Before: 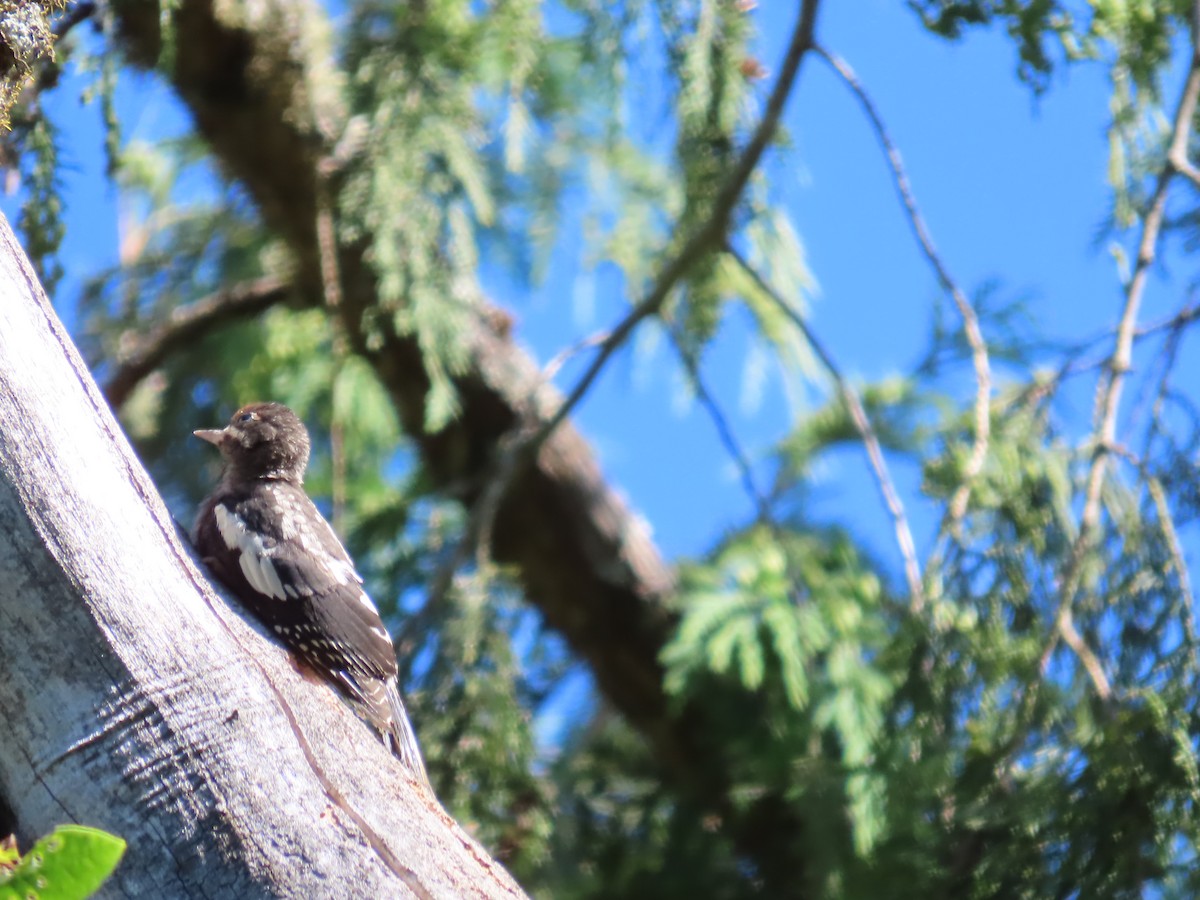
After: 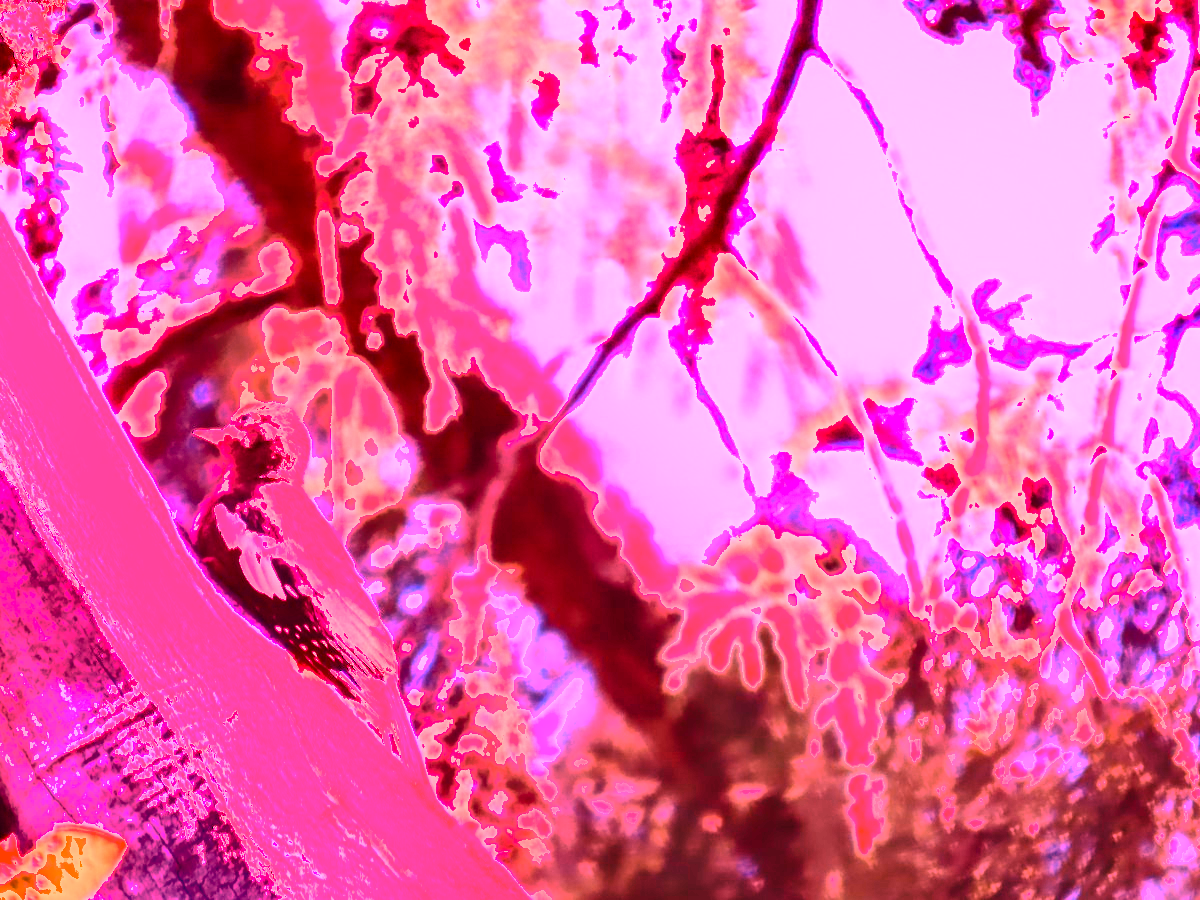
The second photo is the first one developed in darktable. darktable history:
white balance: red 4.26, blue 1.802
shadows and highlights: low approximation 0.01, soften with gaussian
tone curve: curves: ch0 [(0, 0) (0.003, 0.006) (0.011, 0.014) (0.025, 0.024) (0.044, 0.035) (0.069, 0.046) (0.1, 0.074) (0.136, 0.115) (0.177, 0.161) (0.224, 0.226) (0.277, 0.293) (0.335, 0.364) (0.399, 0.441) (0.468, 0.52) (0.543, 0.58) (0.623, 0.657) (0.709, 0.72) (0.801, 0.794) (0.898, 0.883) (1, 1)], preserve colors none
